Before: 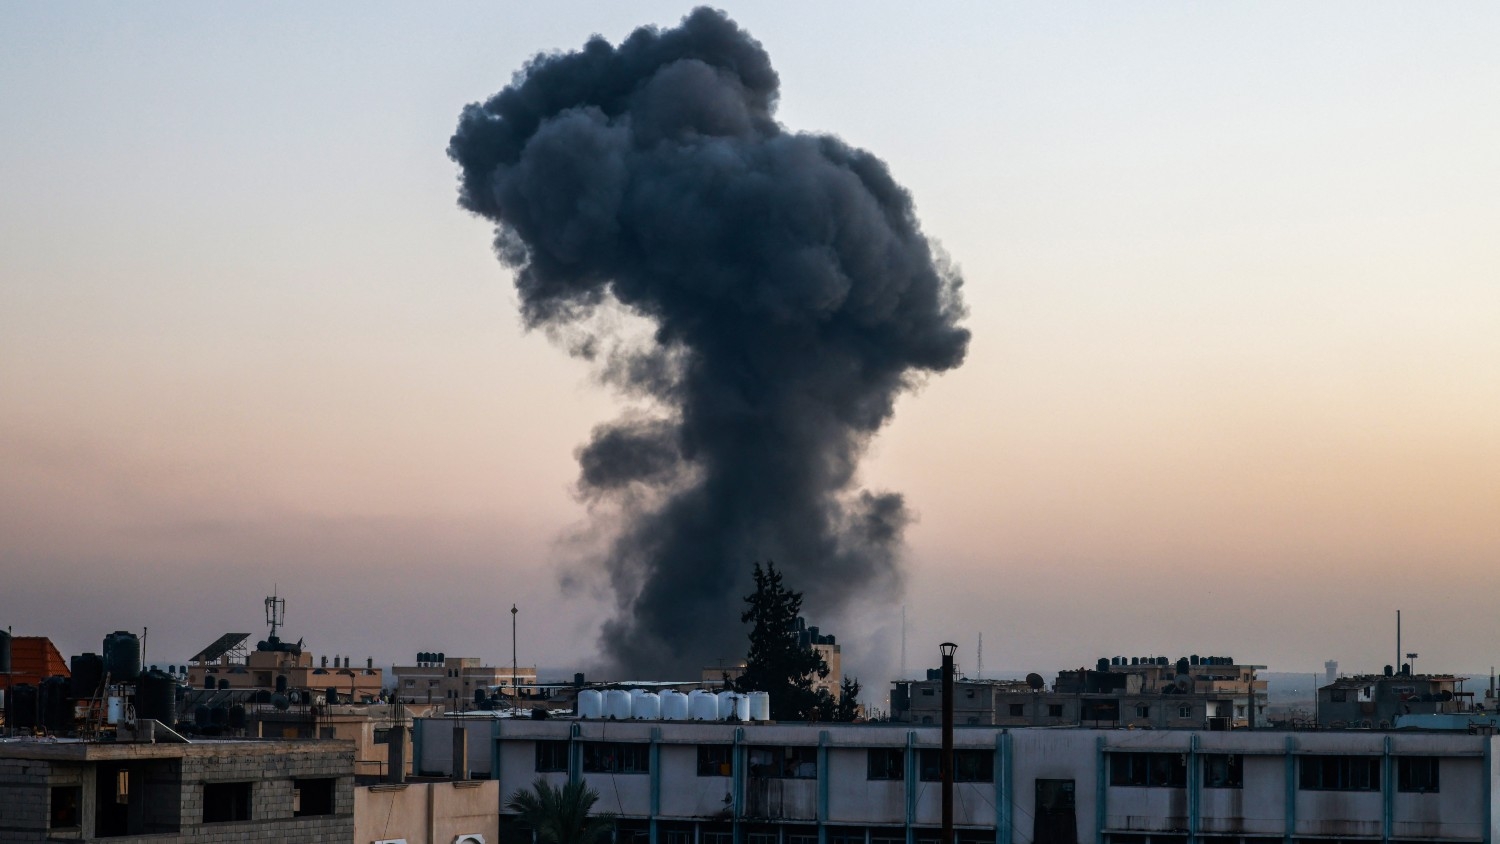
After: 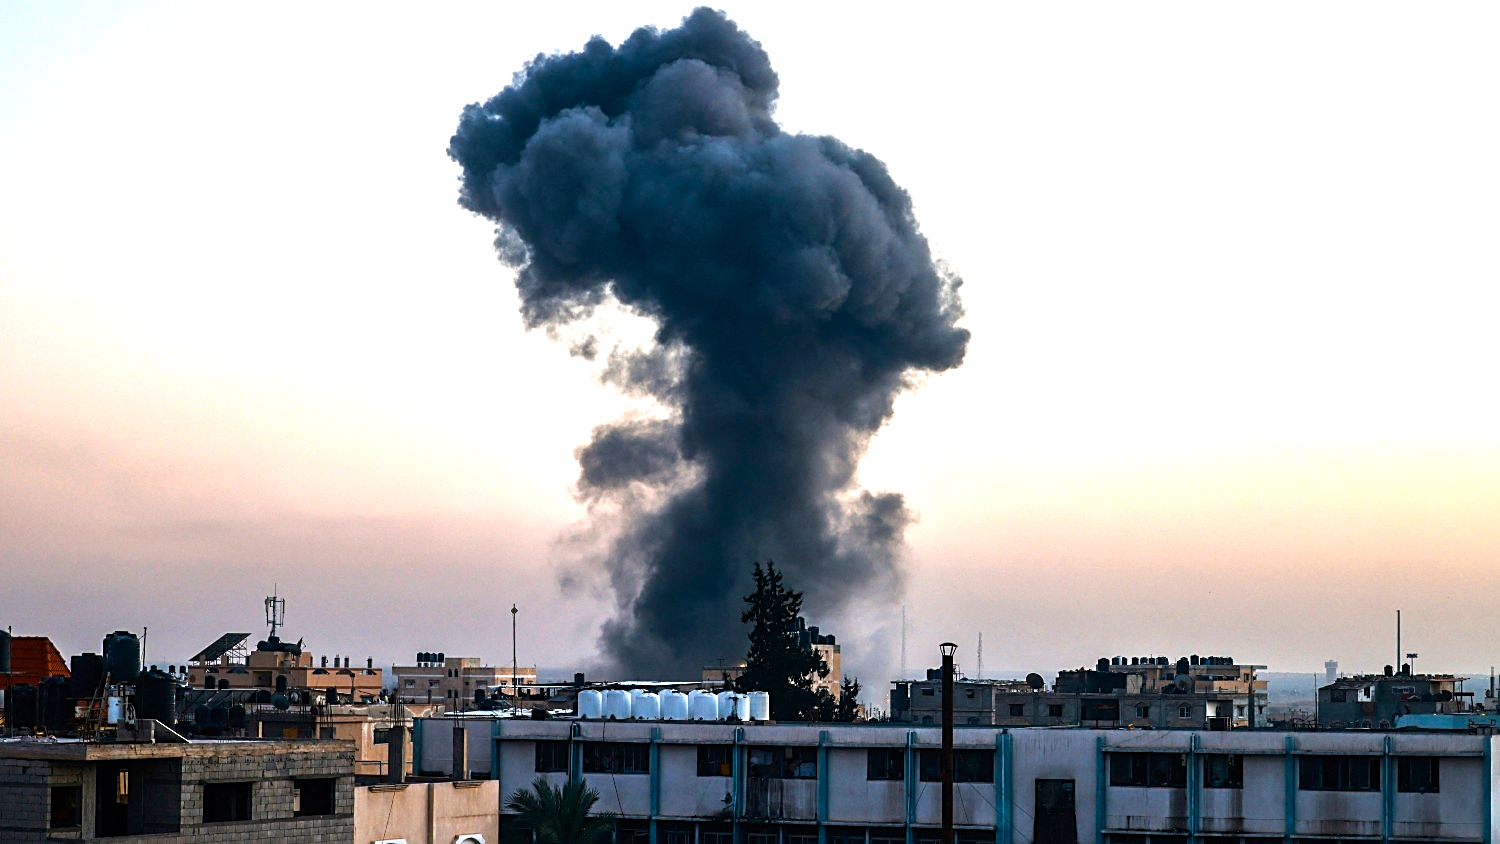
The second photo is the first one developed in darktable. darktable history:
sharpen: on, module defaults
color balance rgb: perceptual saturation grading › global saturation 13.972%, perceptual saturation grading › highlights -30.581%, perceptual saturation grading › shadows 50.621%, perceptual brilliance grading › global brilliance 12.193%, perceptual brilliance grading › highlights 15.274%
tone equalizer: -8 EV 0.009 EV, -7 EV -0.009 EV, -6 EV 0.022 EV, -5 EV 0.041 EV, -4 EV 0.26 EV, -3 EV 0.62 EV, -2 EV 0.563 EV, -1 EV 0.192 EV, +0 EV 0.047 EV
